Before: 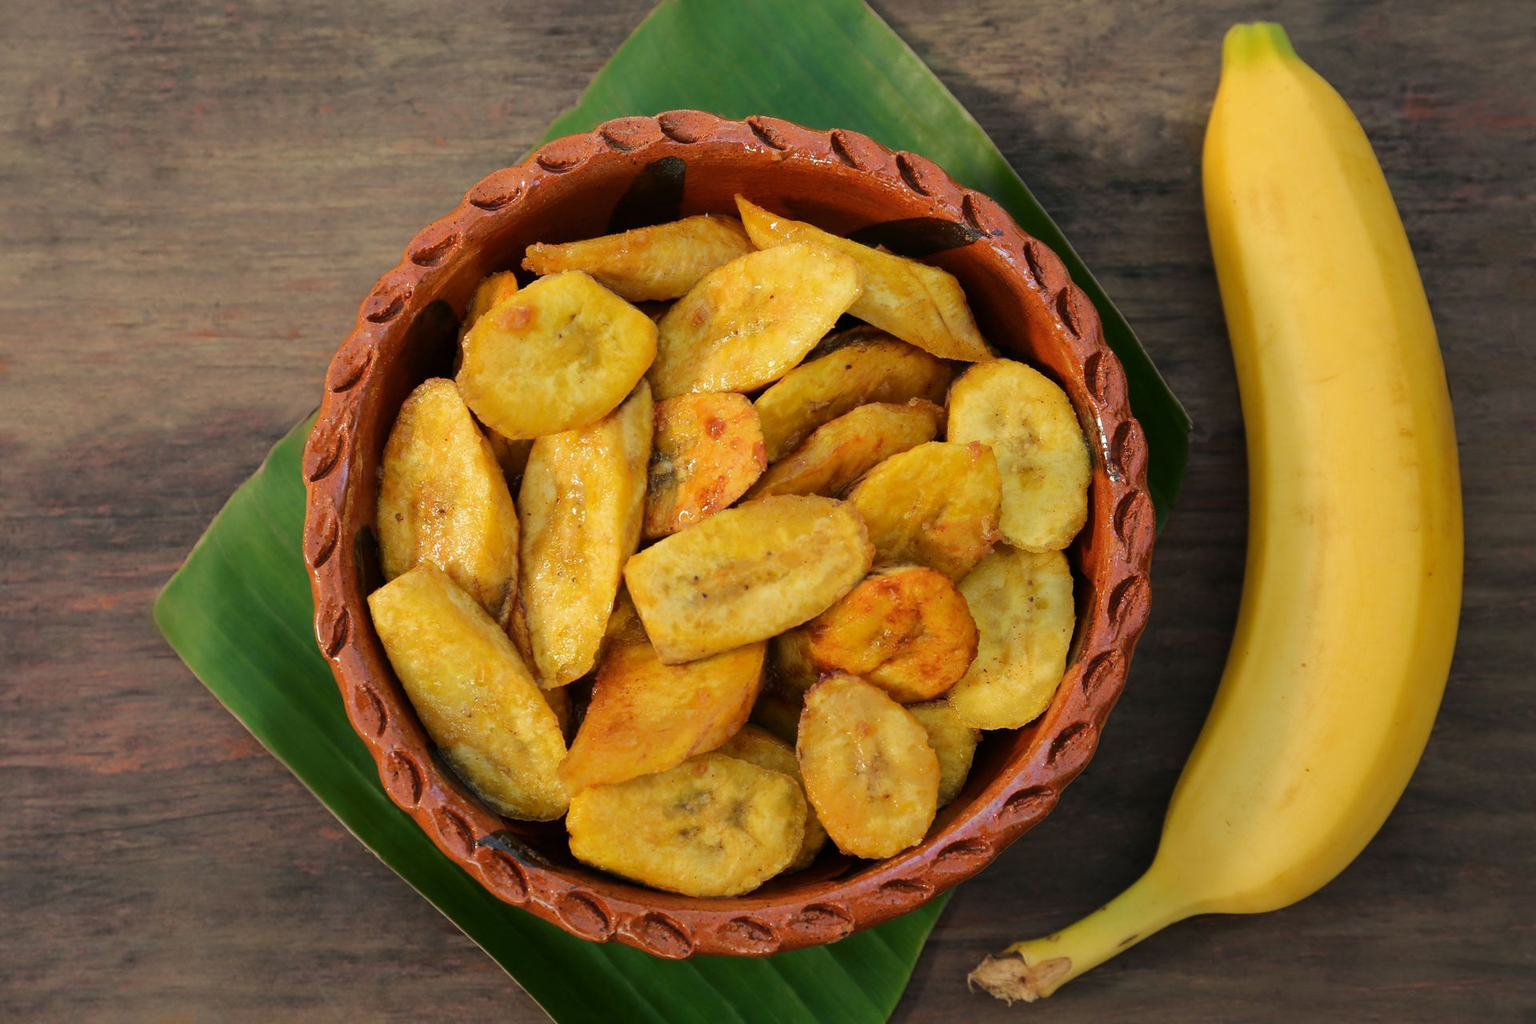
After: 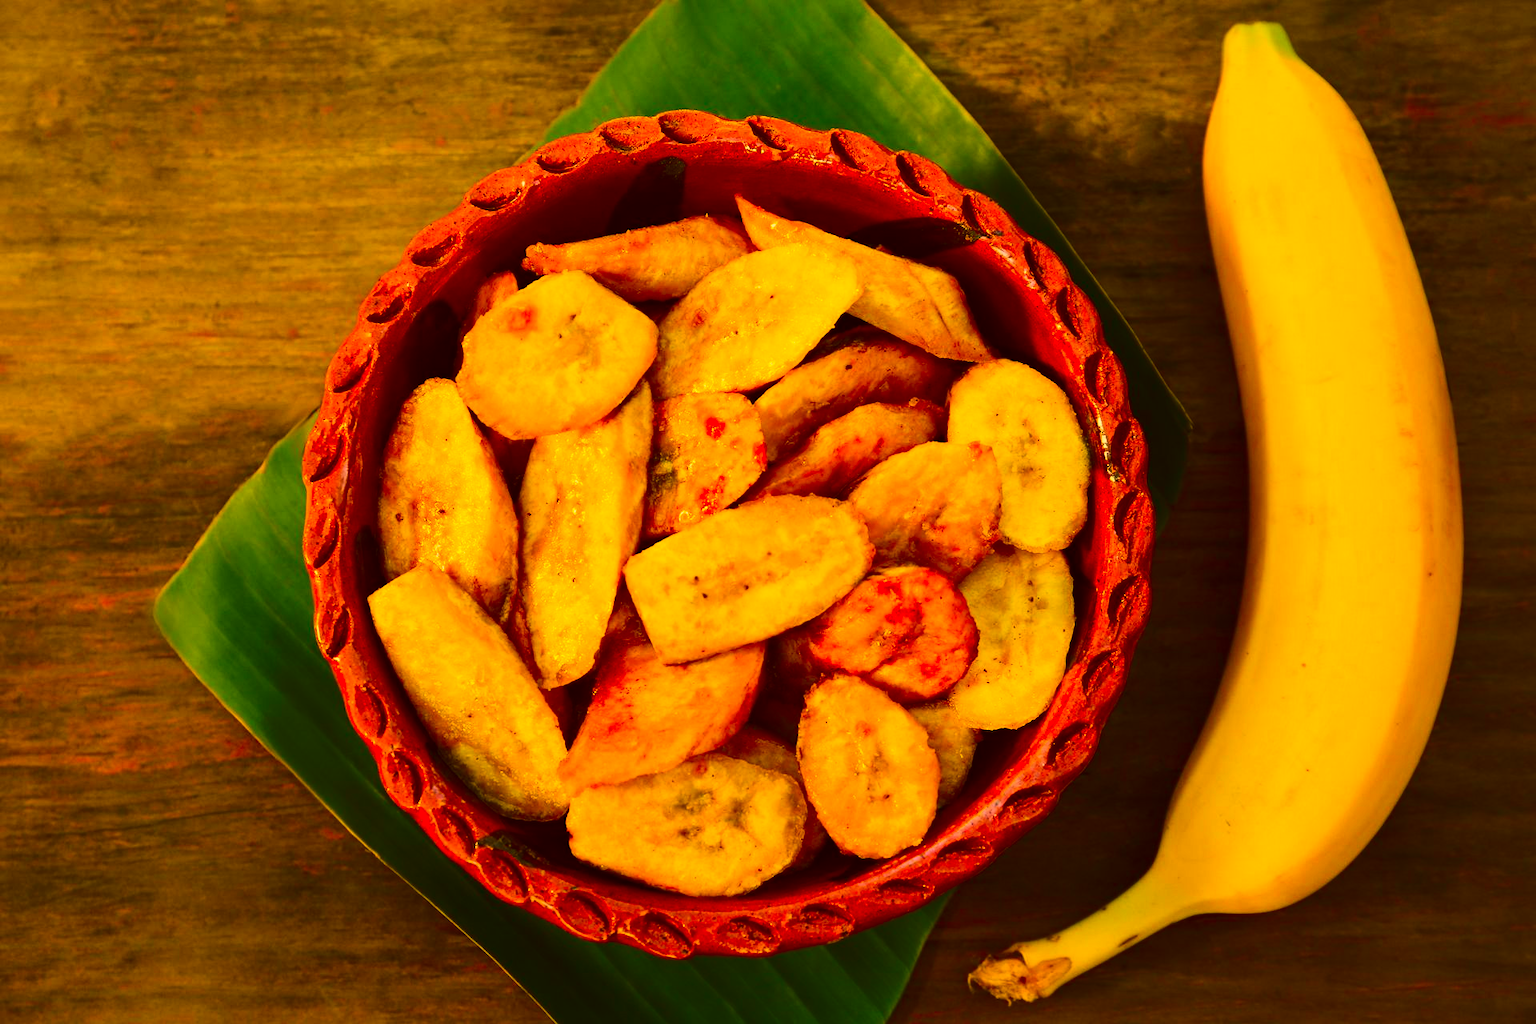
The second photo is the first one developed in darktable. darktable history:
tone curve: curves: ch0 [(0, 0) (0.288, 0.201) (0.683, 0.793) (1, 1)], color space Lab, independent channels, preserve colors none
color correction: highlights a* 11.02, highlights b* 30.07, shadows a* 2.88, shadows b* 18, saturation 1.75
tone equalizer: mask exposure compensation -0.509 EV
